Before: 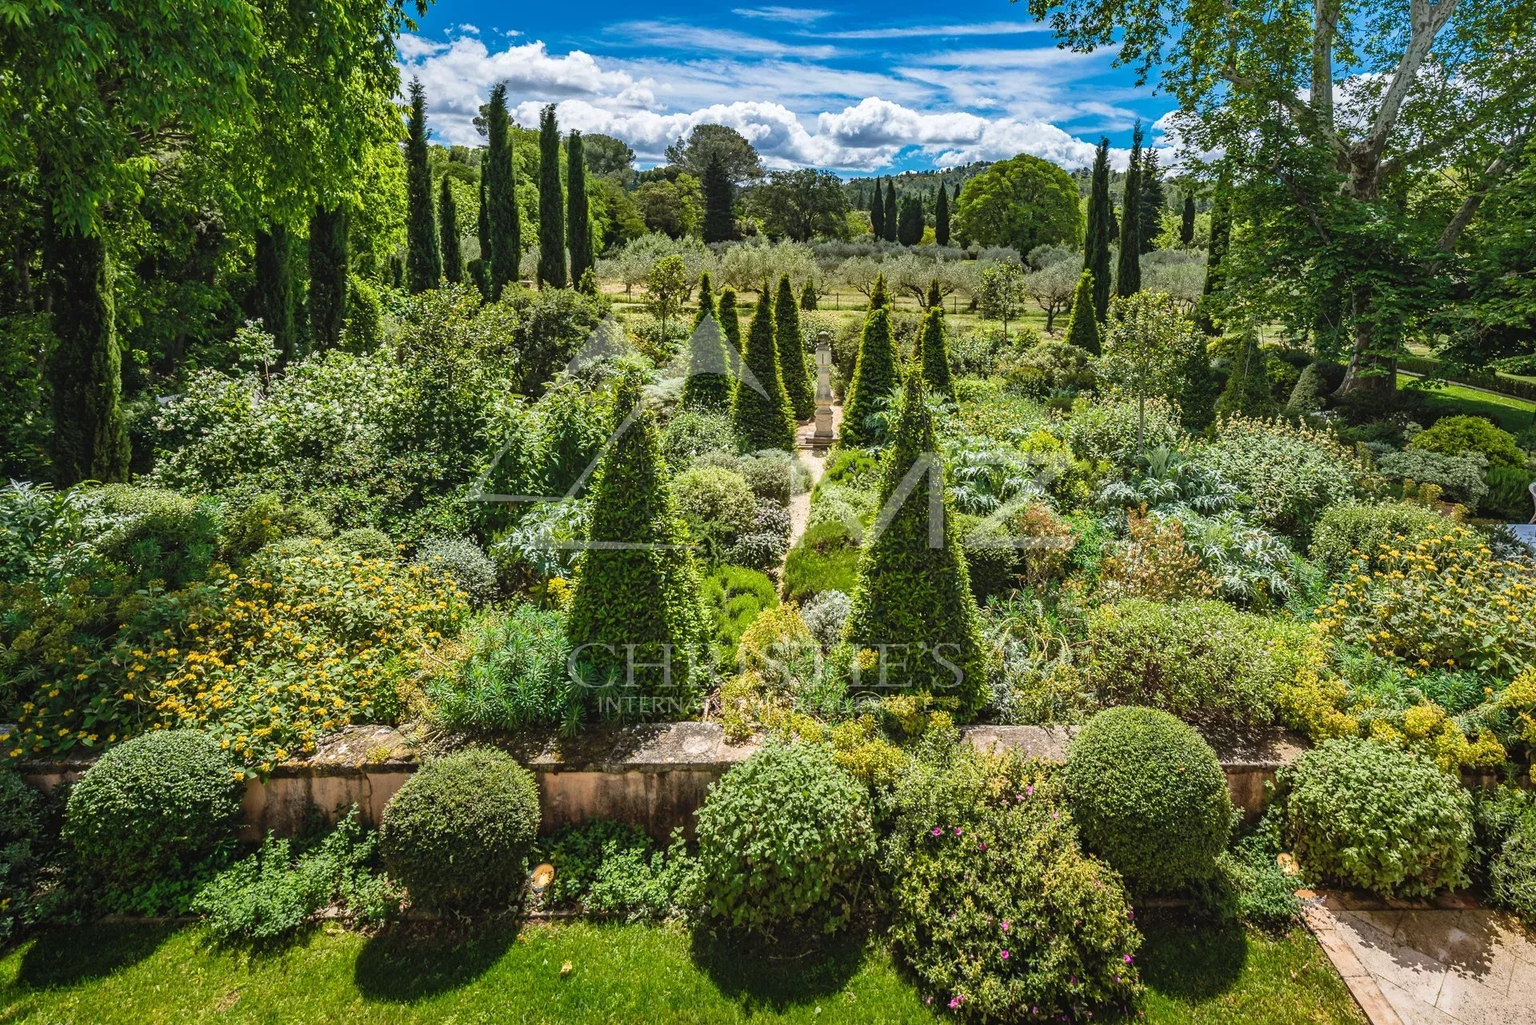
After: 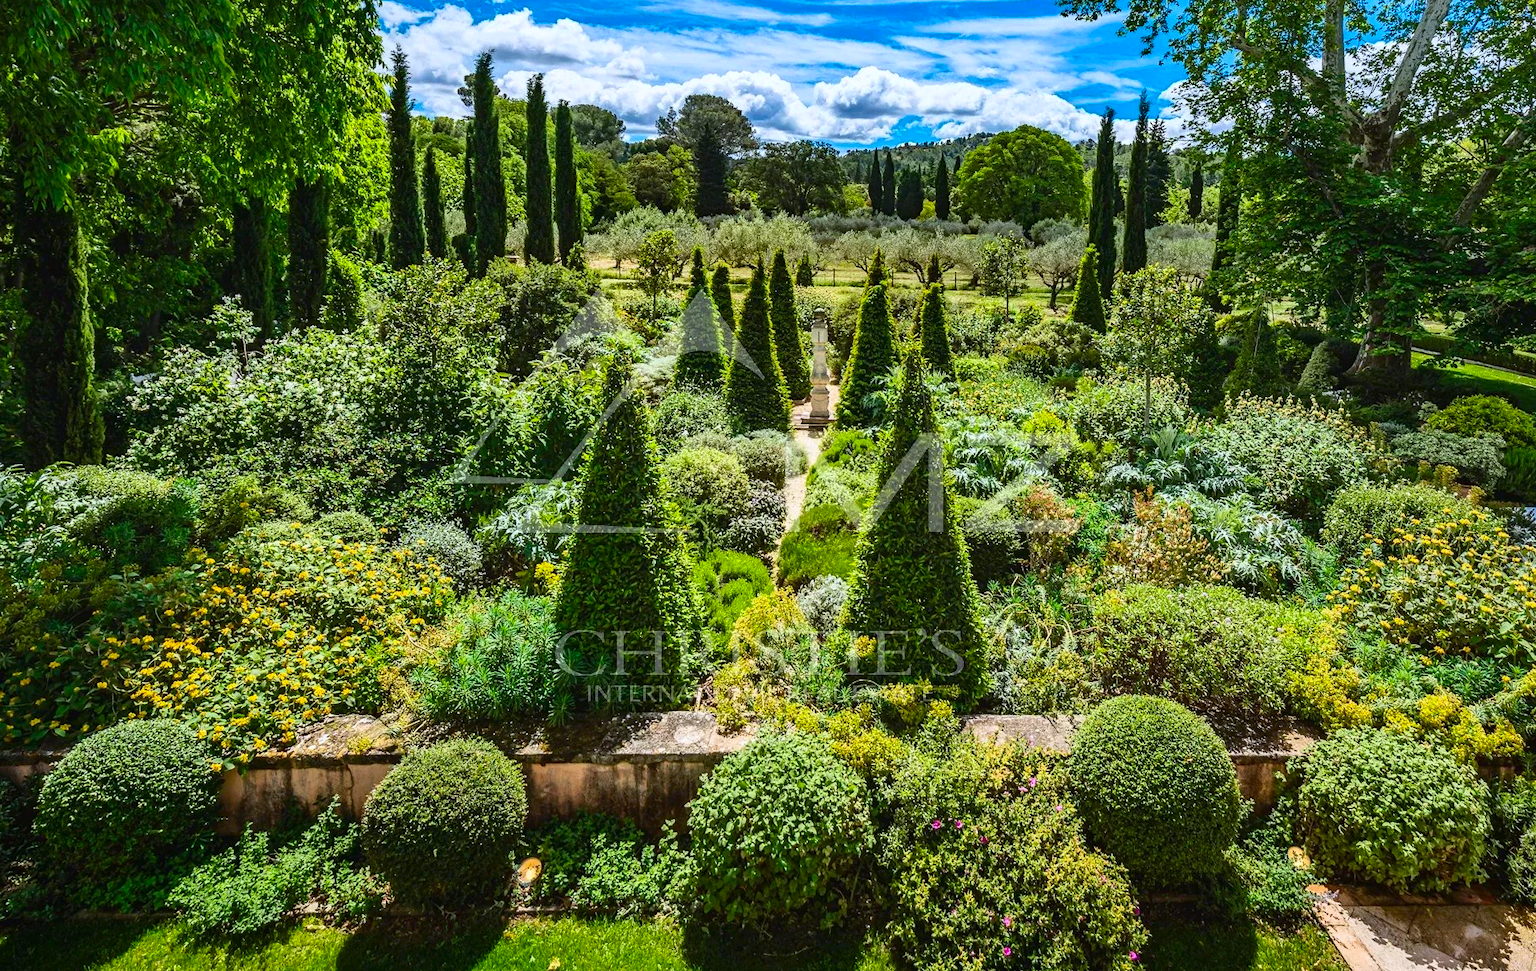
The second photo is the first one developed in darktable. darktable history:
crop: left 1.964%, top 3.251%, right 1.122%, bottom 4.933%
white balance: red 0.976, blue 1.04
contrast brightness saturation: contrast 0.18, saturation 0.3
